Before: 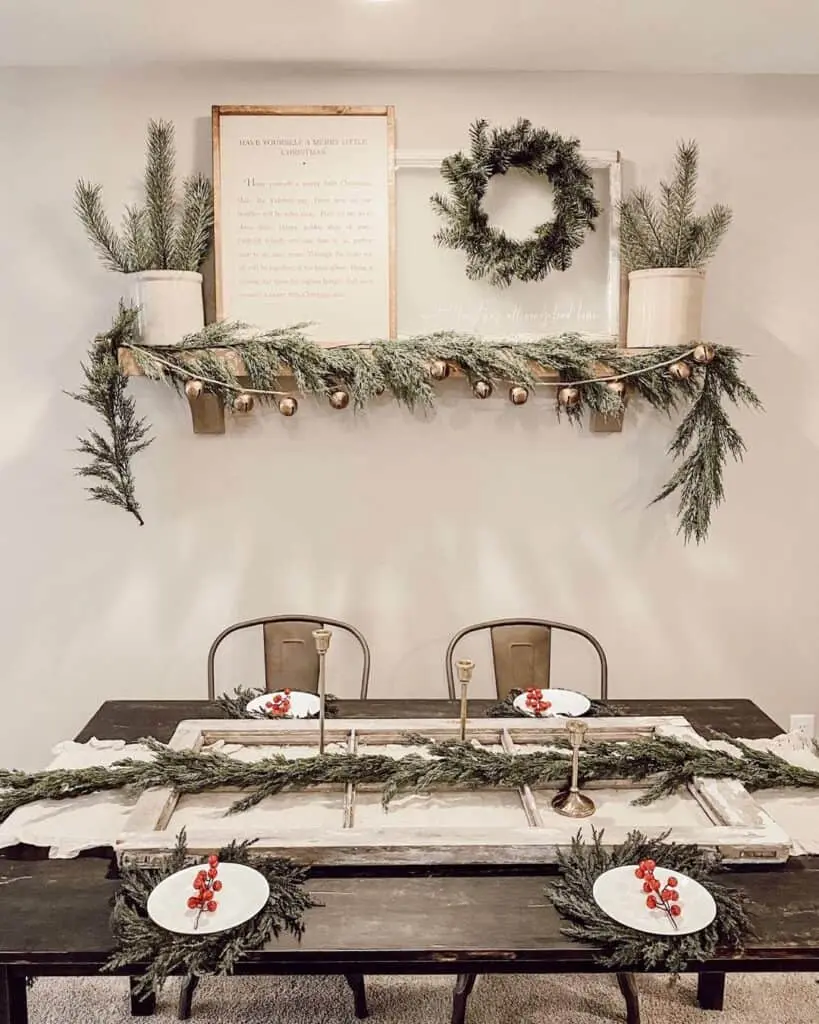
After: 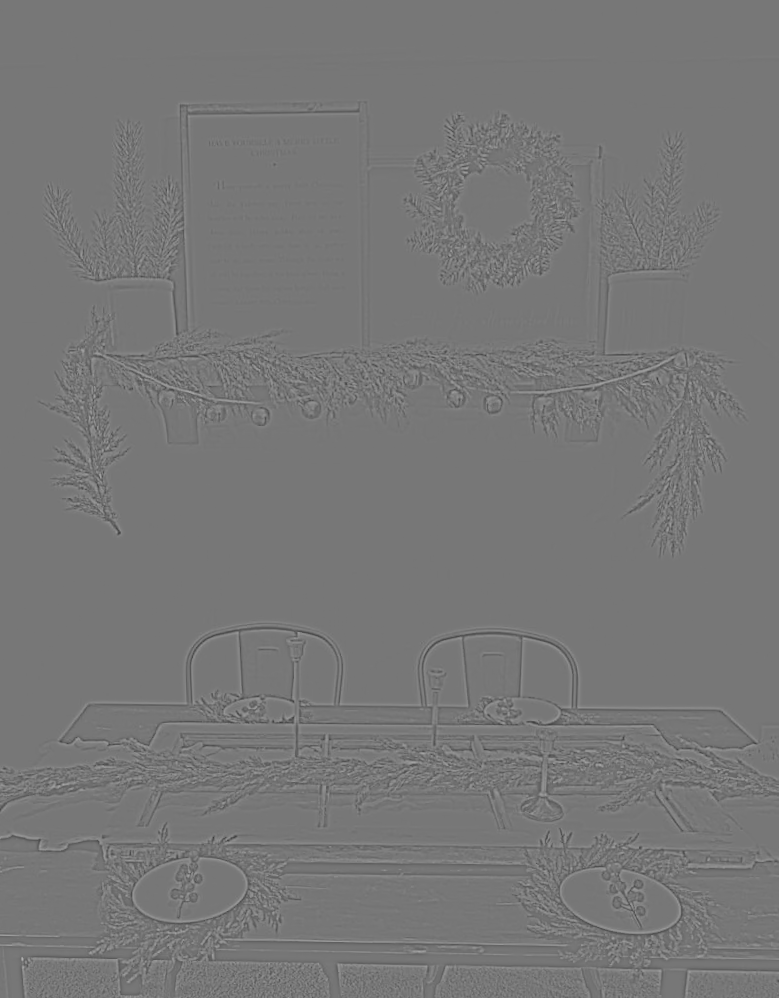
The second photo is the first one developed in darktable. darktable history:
highpass: sharpness 9.84%, contrast boost 9.94%
rotate and perspective: rotation 0.074°, lens shift (vertical) 0.096, lens shift (horizontal) -0.041, crop left 0.043, crop right 0.952, crop top 0.024, crop bottom 0.979
